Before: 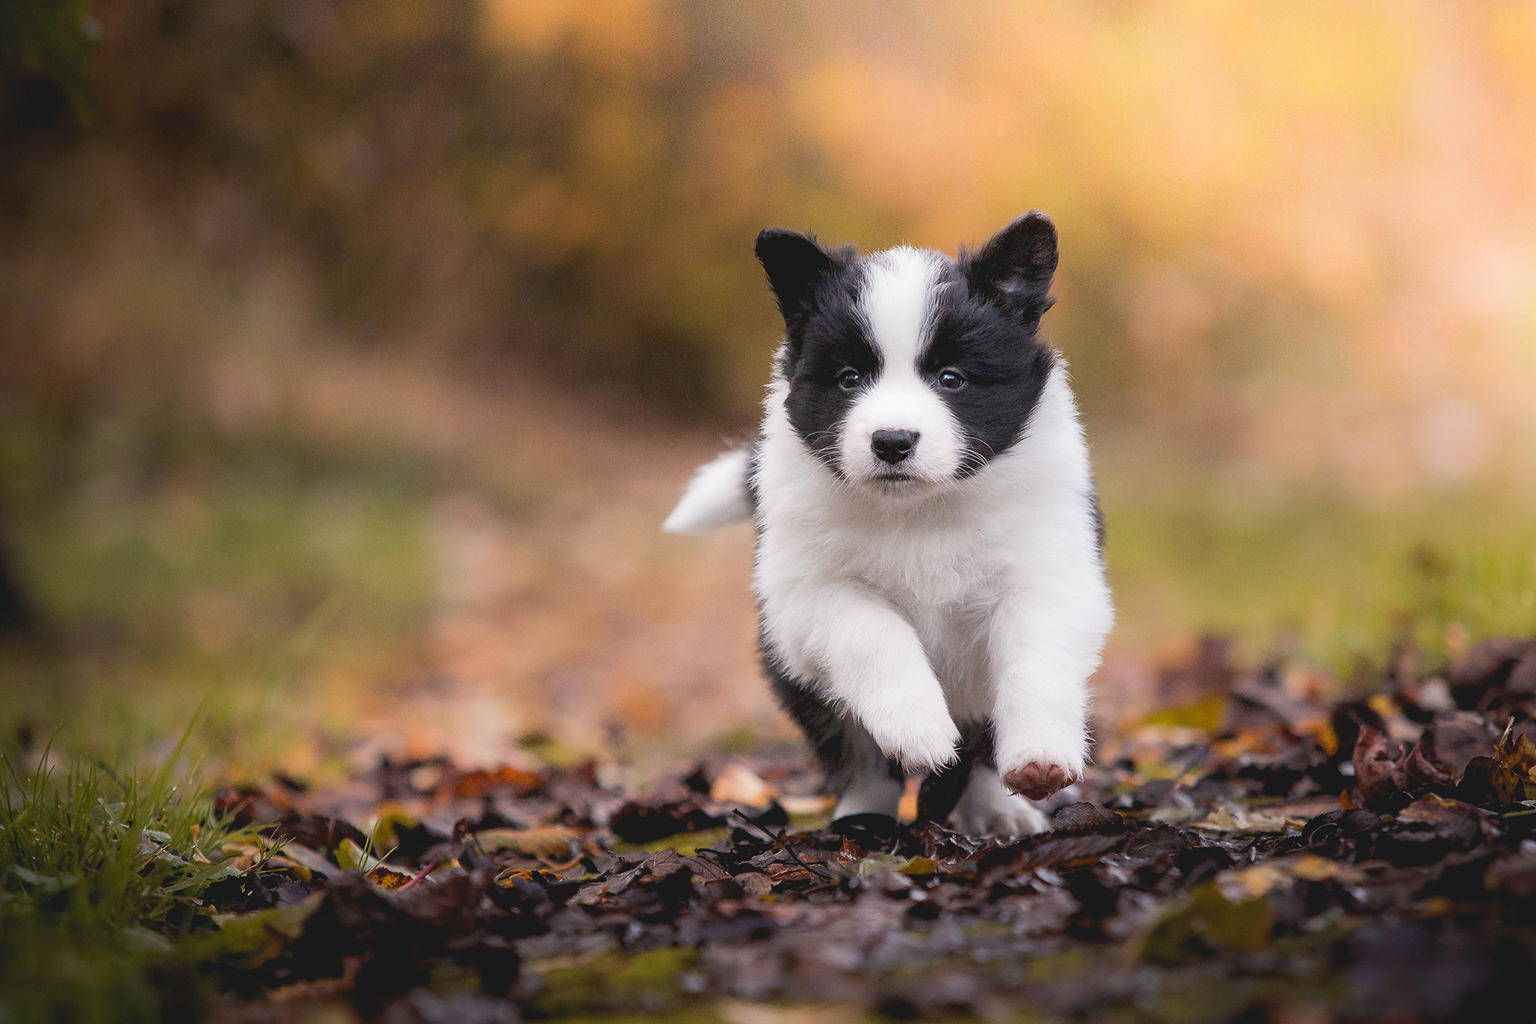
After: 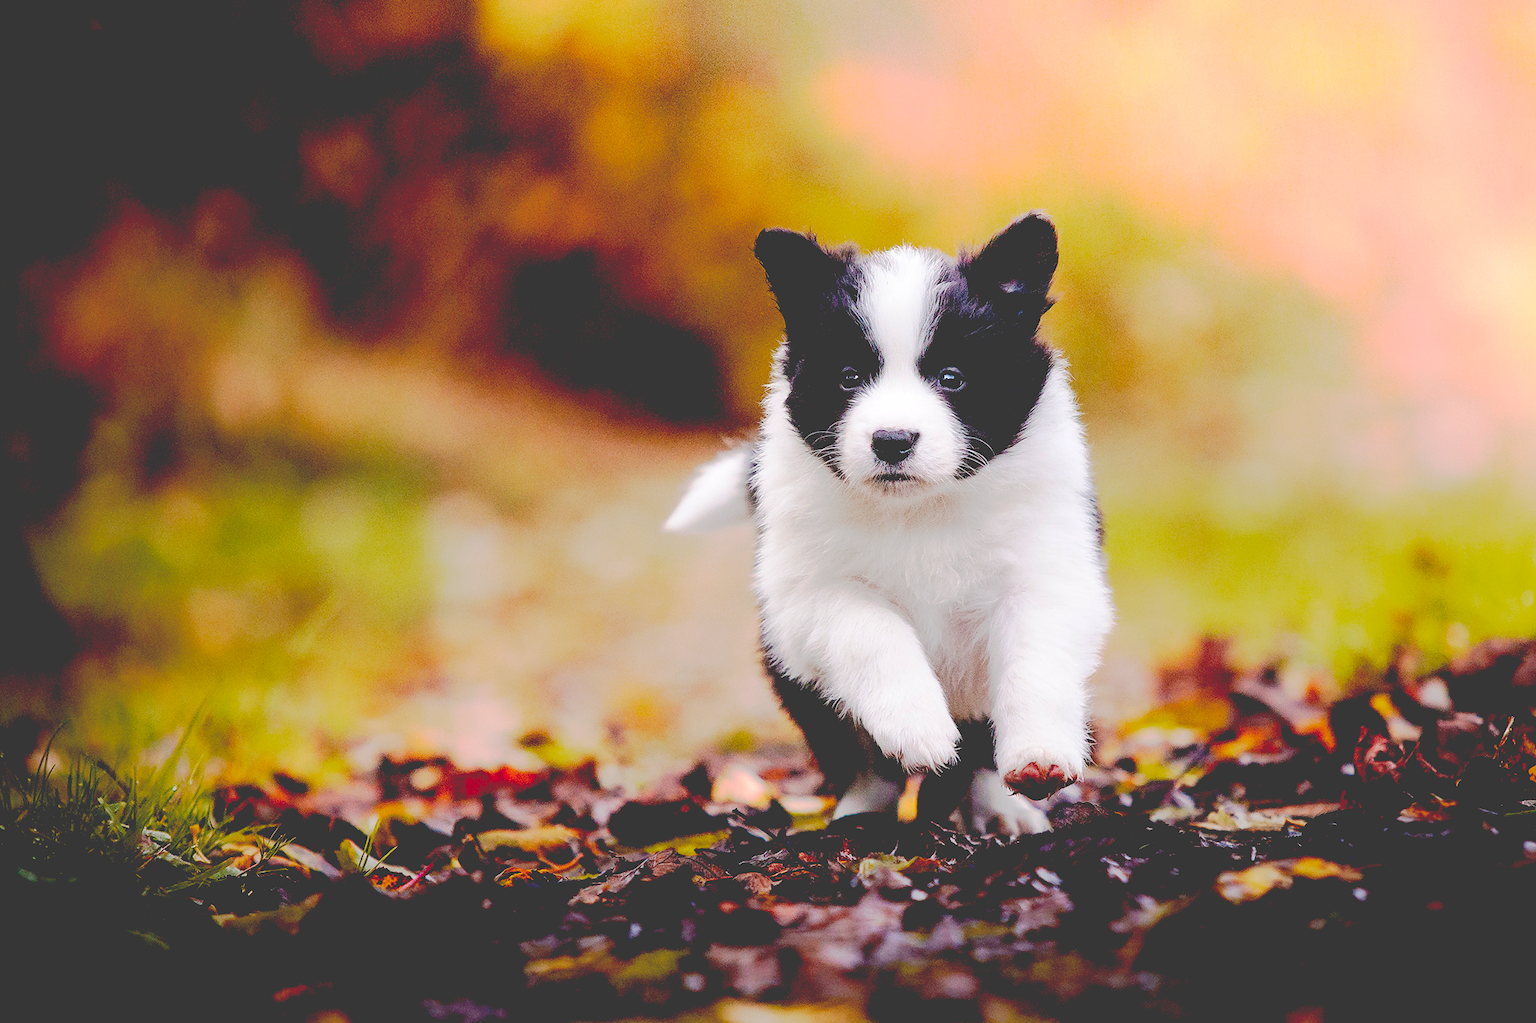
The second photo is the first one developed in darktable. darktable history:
contrast brightness saturation: contrast 0.074, brightness 0.084, saturation 0.18
base curve: curves: ch0 [(0.065, 0.026) (0.236, 0.358) (0.53, 0.546) (0.777, 0.841) (0.924, 0.992)], preserve colors none
